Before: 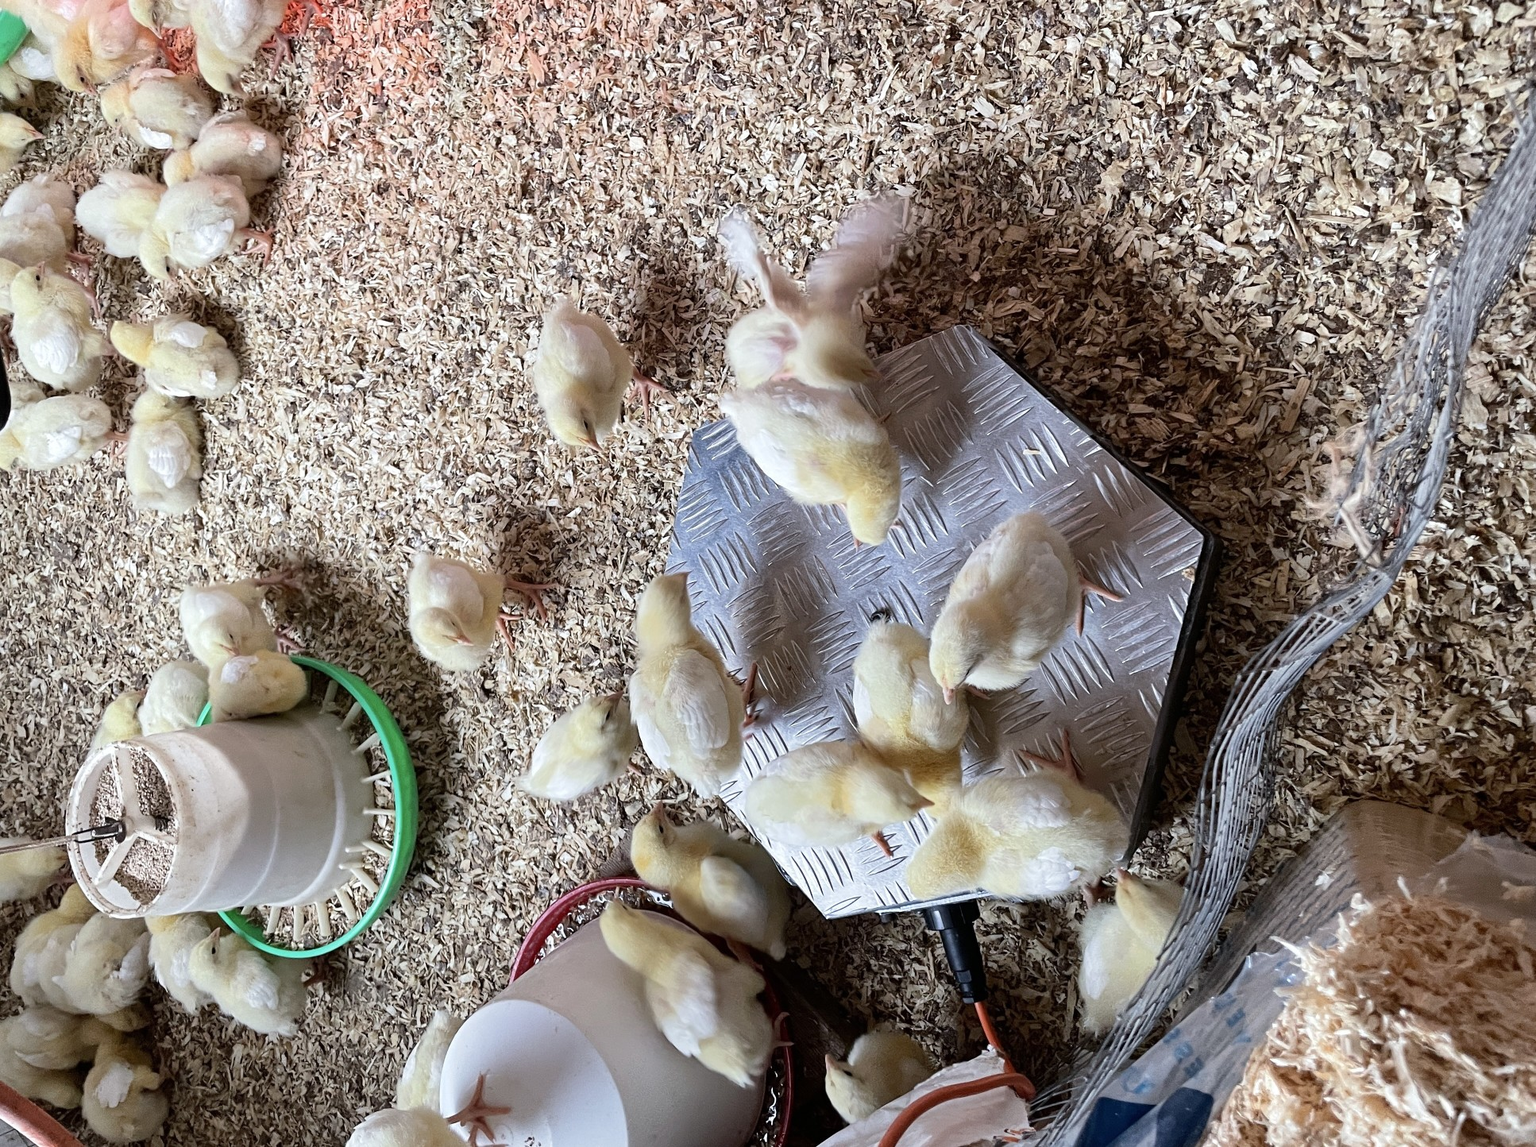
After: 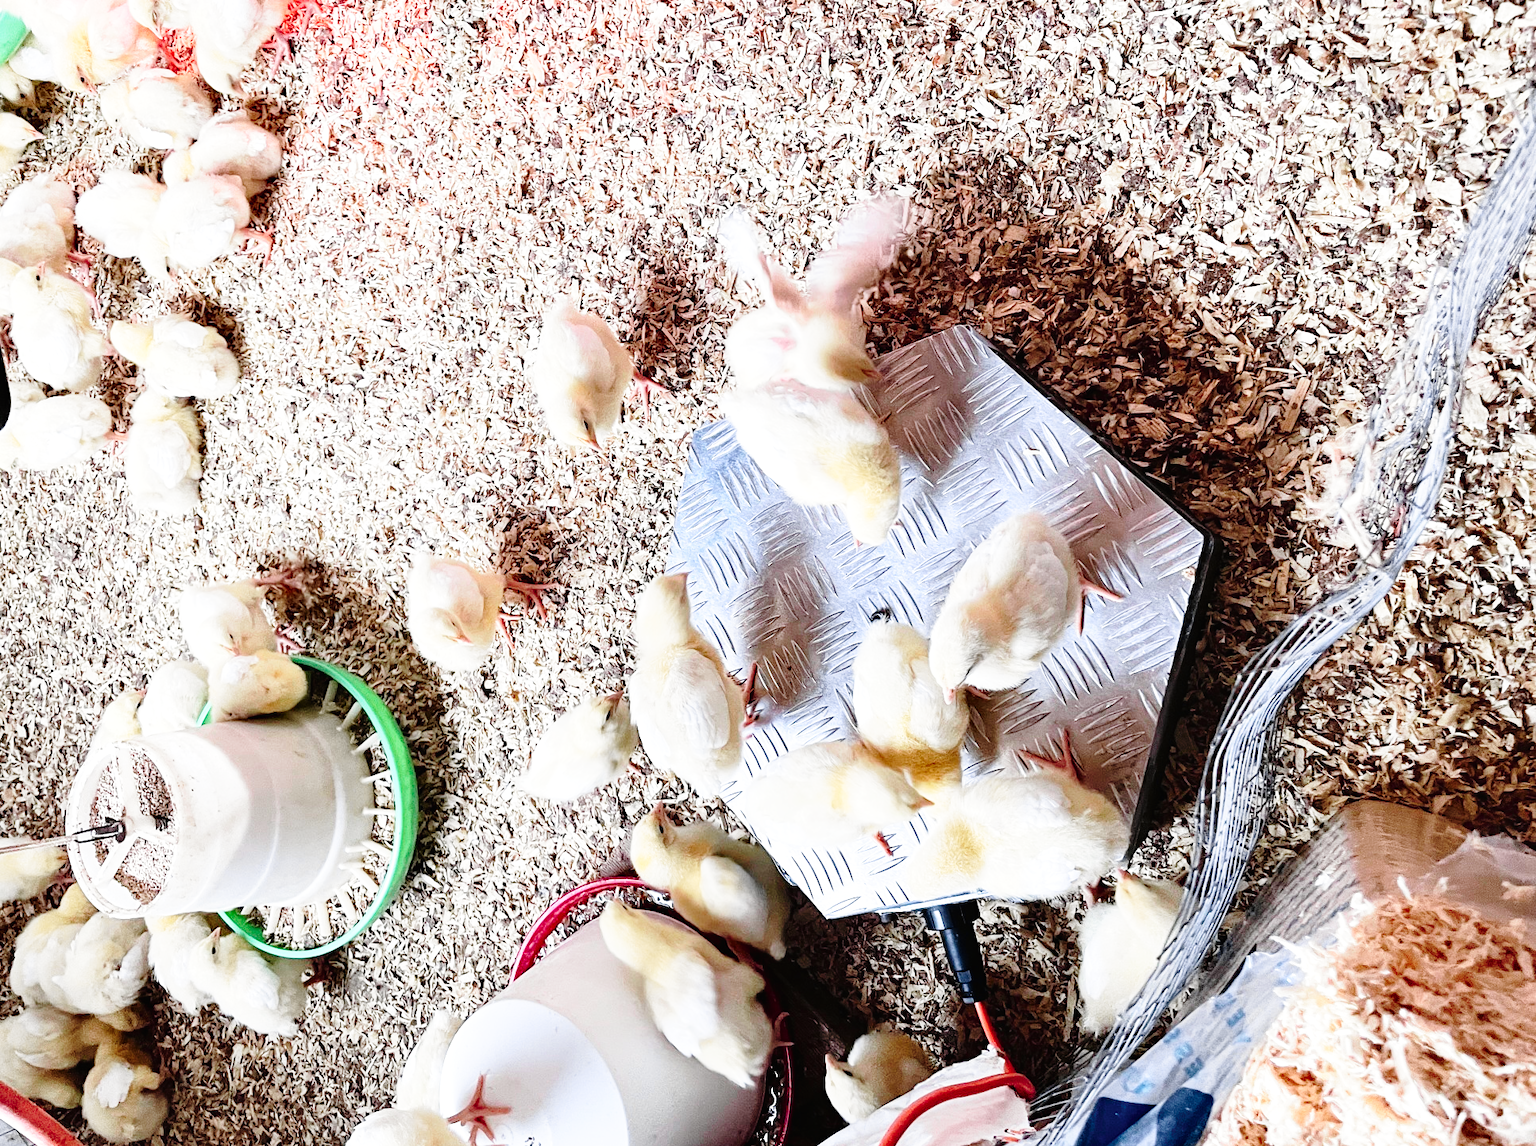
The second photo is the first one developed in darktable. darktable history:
base curve: curves: ch0 [(0, 0) (0.028, 0.03) (0.105, 0.232) (0.387, 0.748) (0.754, 0.968) (1, 1)], fusion 1, exposure shift 0.576, preserve colors none
tone curve: curves: ch0 [(0, 0.012) (0.056, 0.046) (0.218, 0.213) (0.606, 0.62) (0.82, 0.846) (1, 1)]; ch1 [(0, 0) (0.226, 0.261) (0.403, 0.437) (0.469, 0.472) (0.495, 0.499) (0.508, 0.503) (0.545, 0.555) (0.59, 0.598) (0.686, 0.728) (1, 1)]; ch2 [(0, 0) (0.269, 0.299) (0.459, 0.45) (0.498, 0.499) (0.523, 0.512) (0.568, 0.558) (0.634, 0.617) (0.698, 0.677) (0.806, 0.769) (1, 1)], color space Lab, independent channels, preserve colors none
